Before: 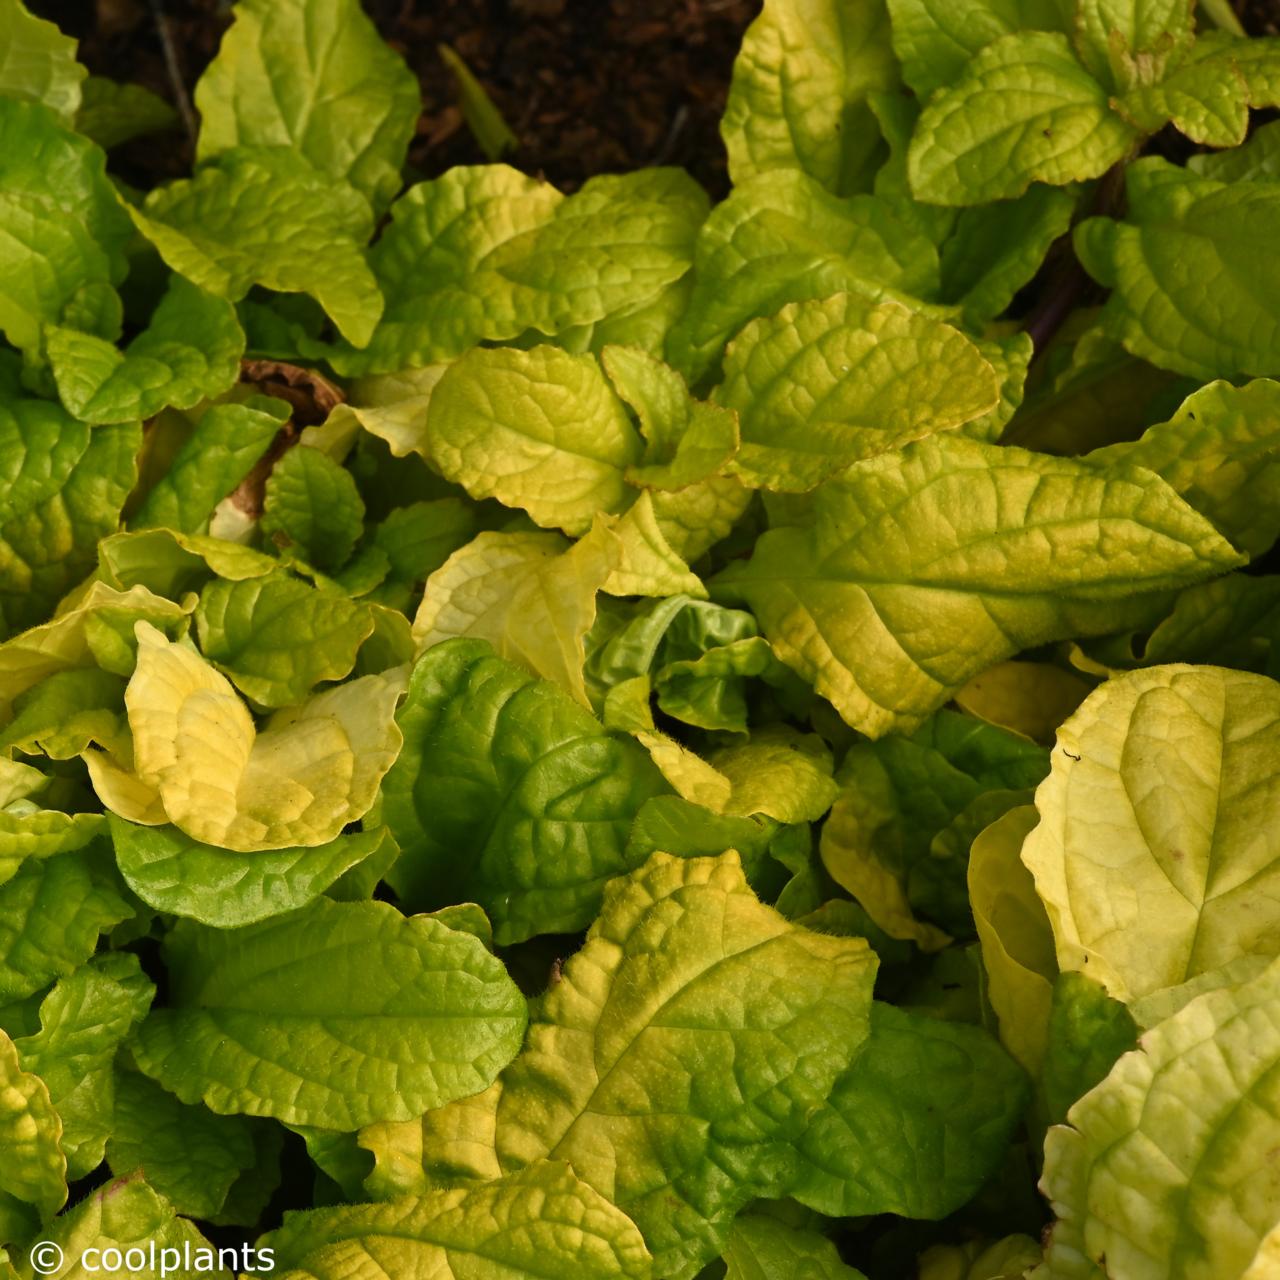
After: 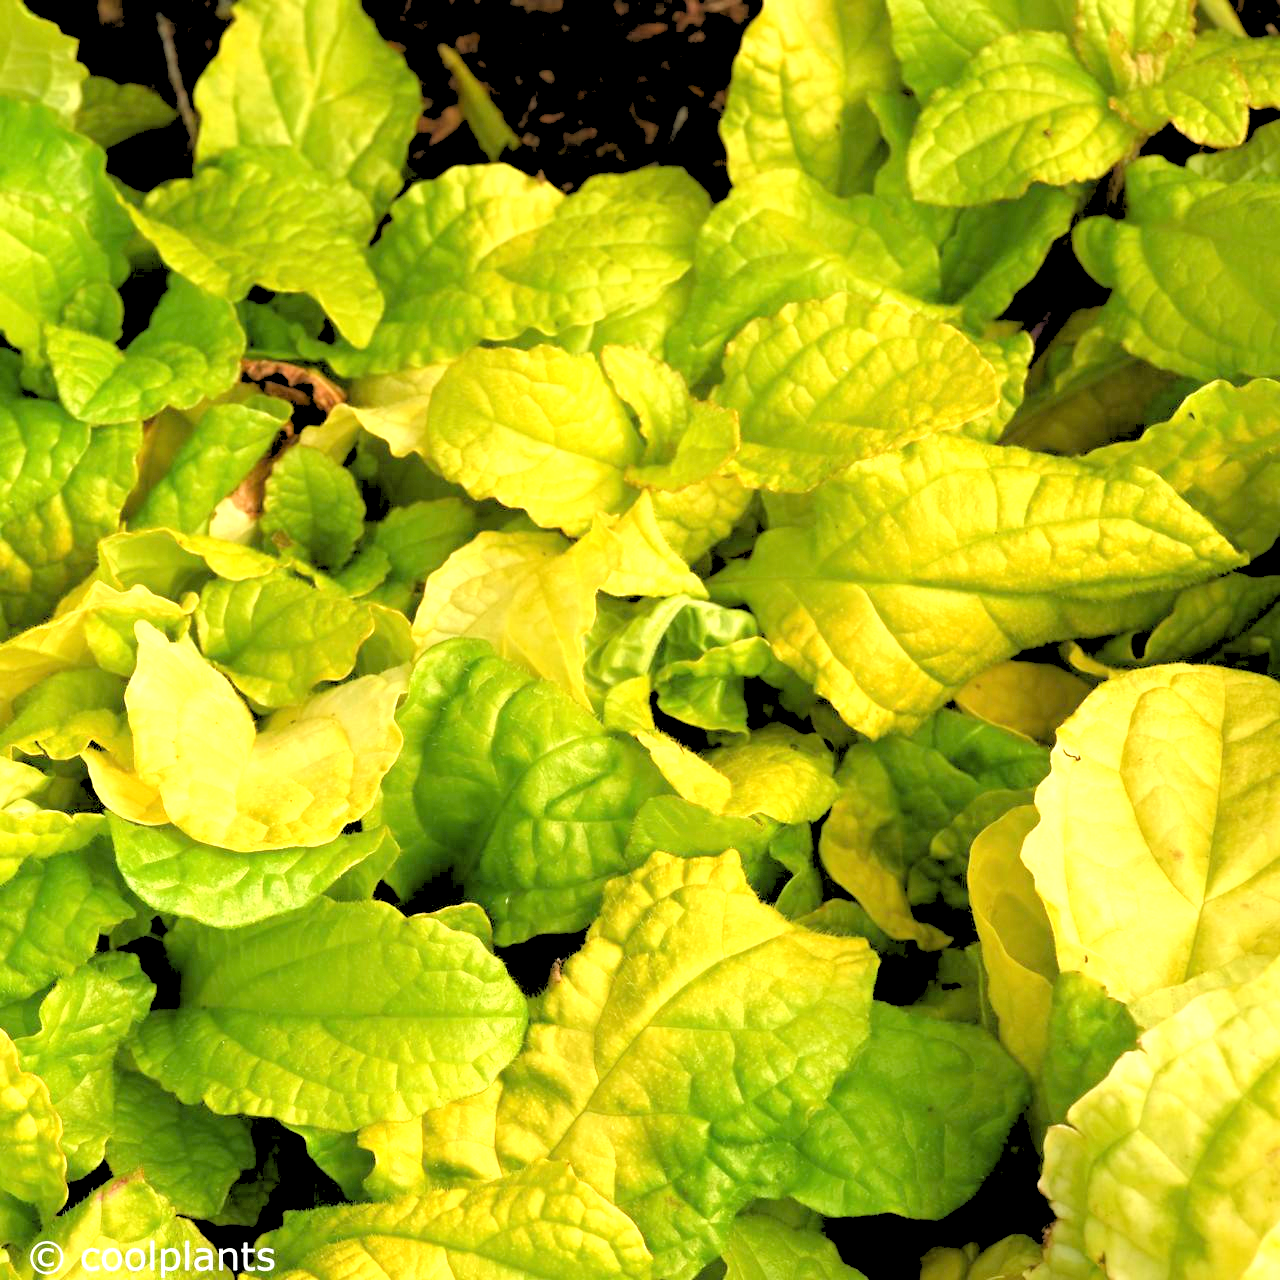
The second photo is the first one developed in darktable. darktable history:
rgb levels: levels [[0.027, 0.429, 0.996], [0, 0.5, 1], [0, 0.5, 1]]
exposure: black level correction 0, exposure 1.3 EV, compensate exposure bias true, compensate highlight preservation false
